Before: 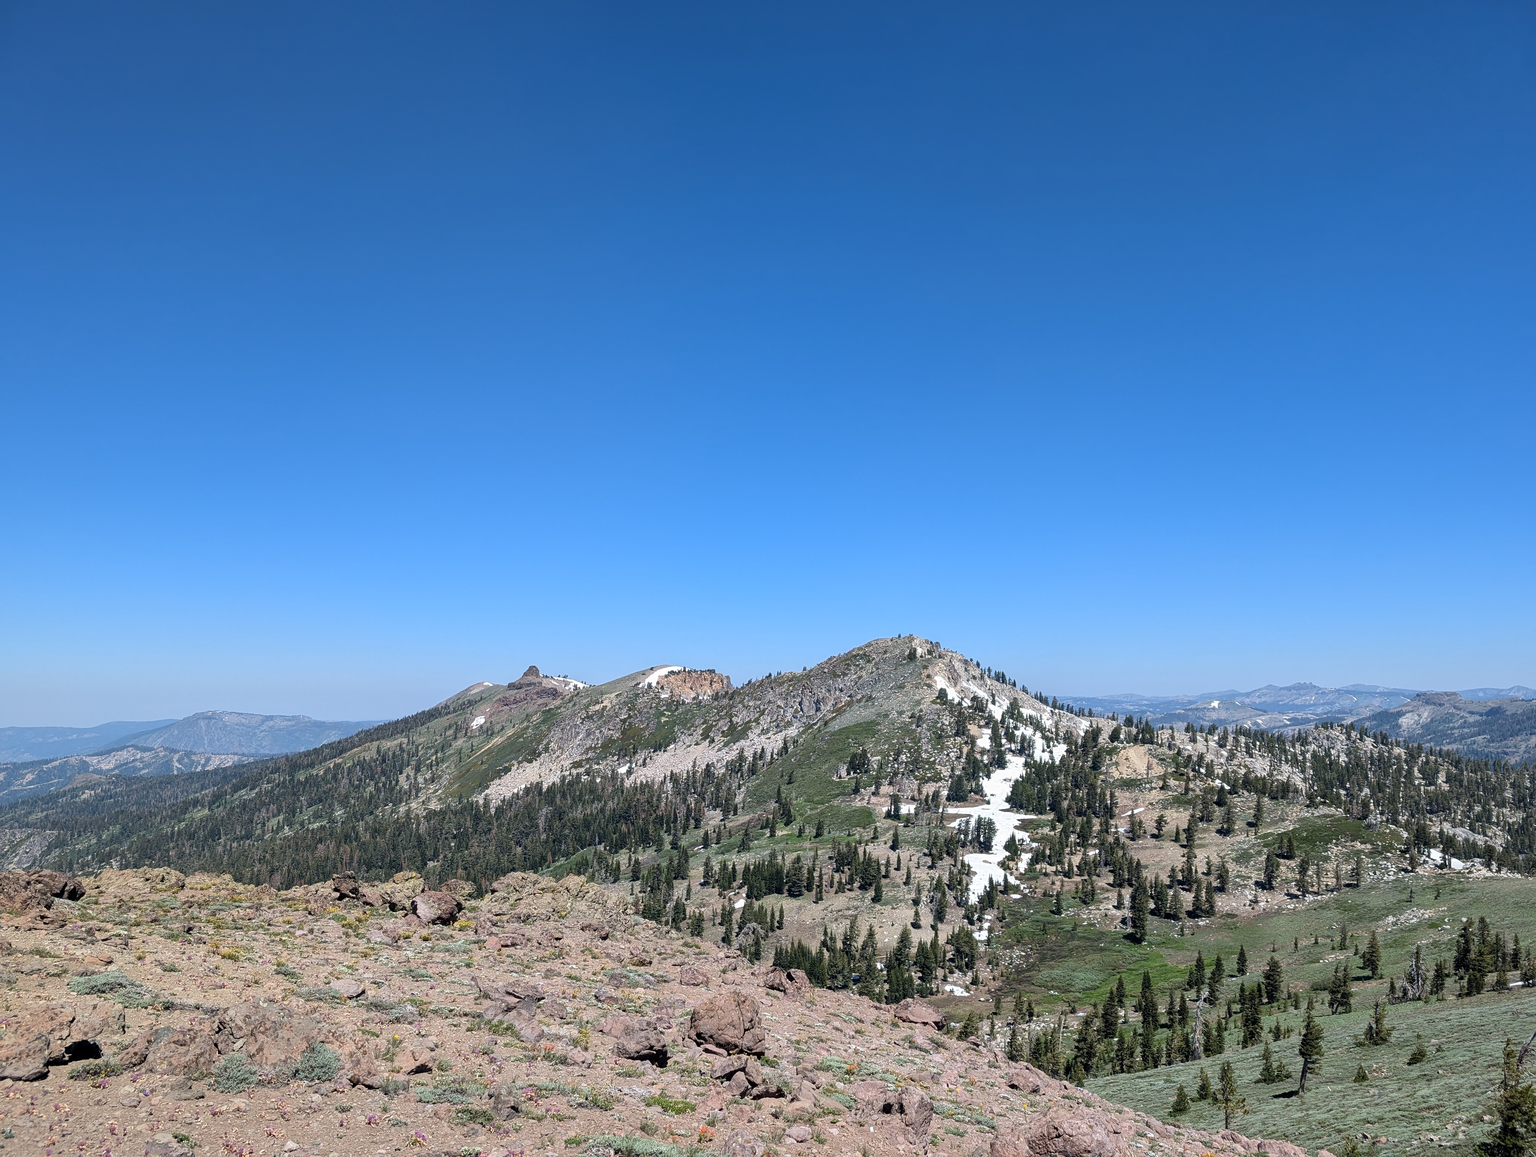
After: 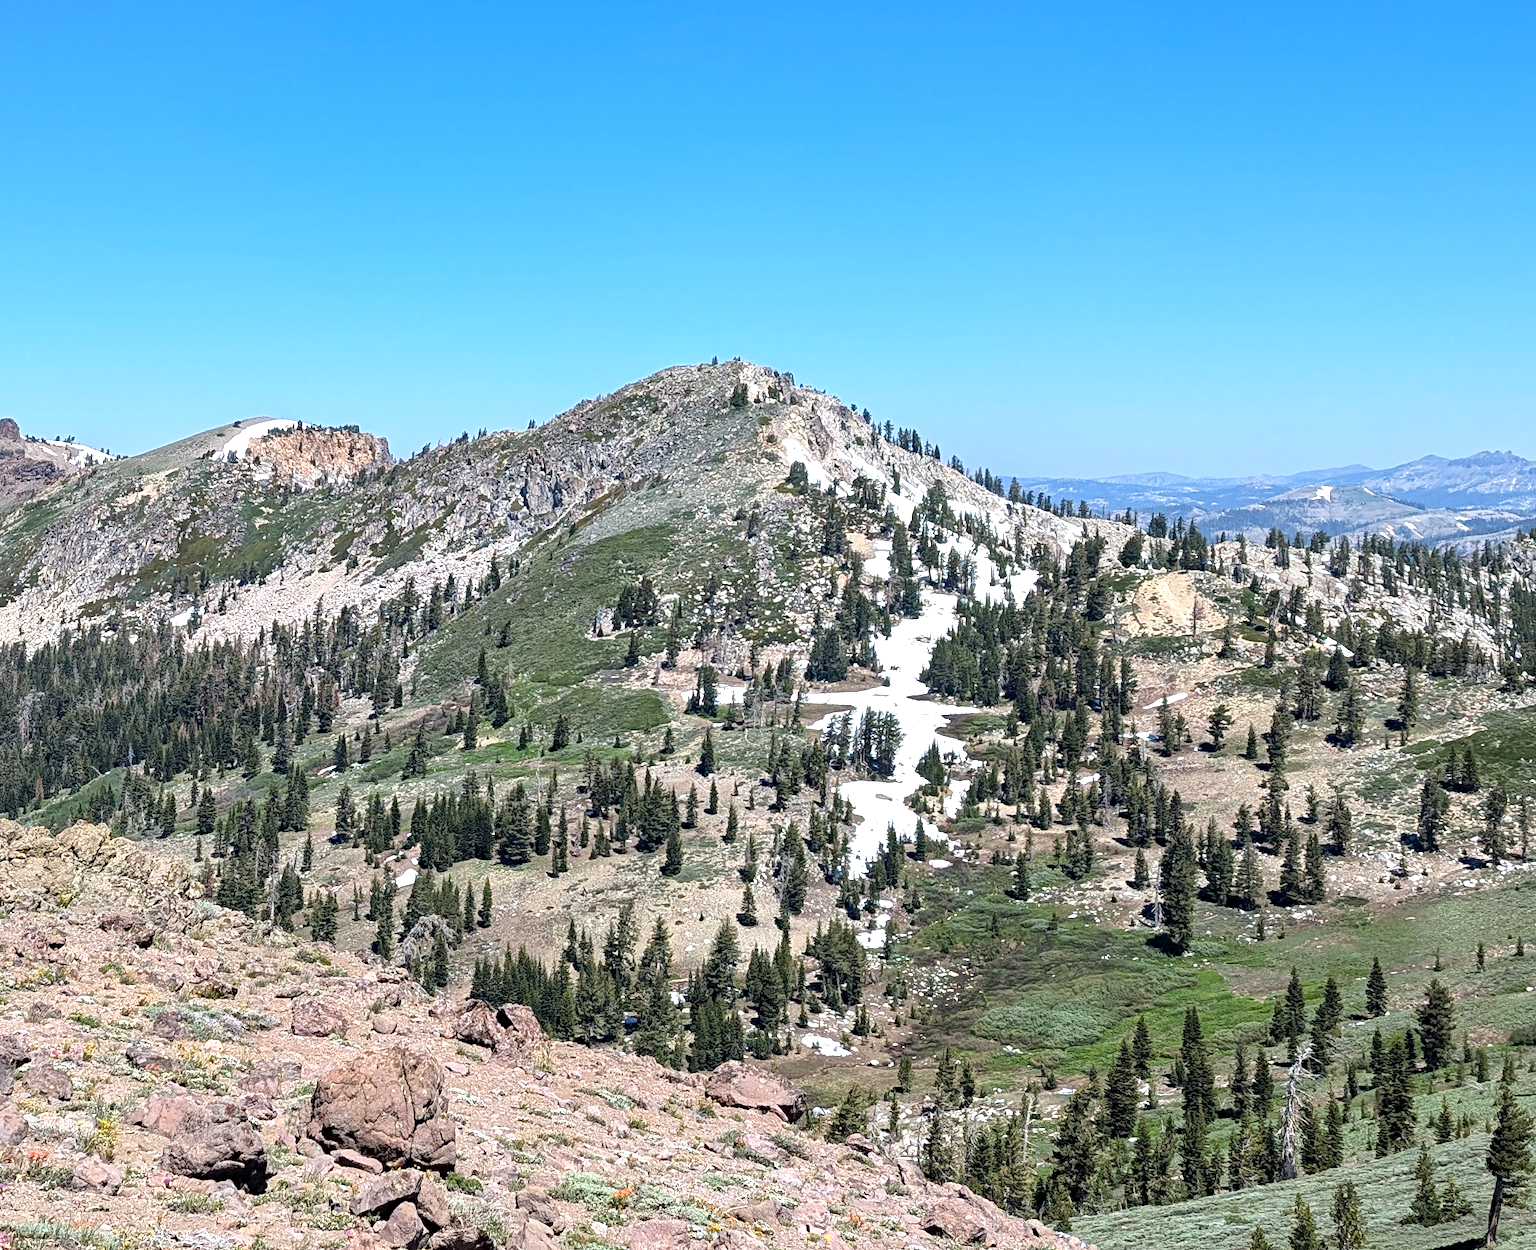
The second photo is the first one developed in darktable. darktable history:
exposure: exposure 0.6 EV, compensate highlight preservation false
crop: left 34.479%, top 38.822%, right 13.718%, bottom 5.172%
haze removal: adaptive false
